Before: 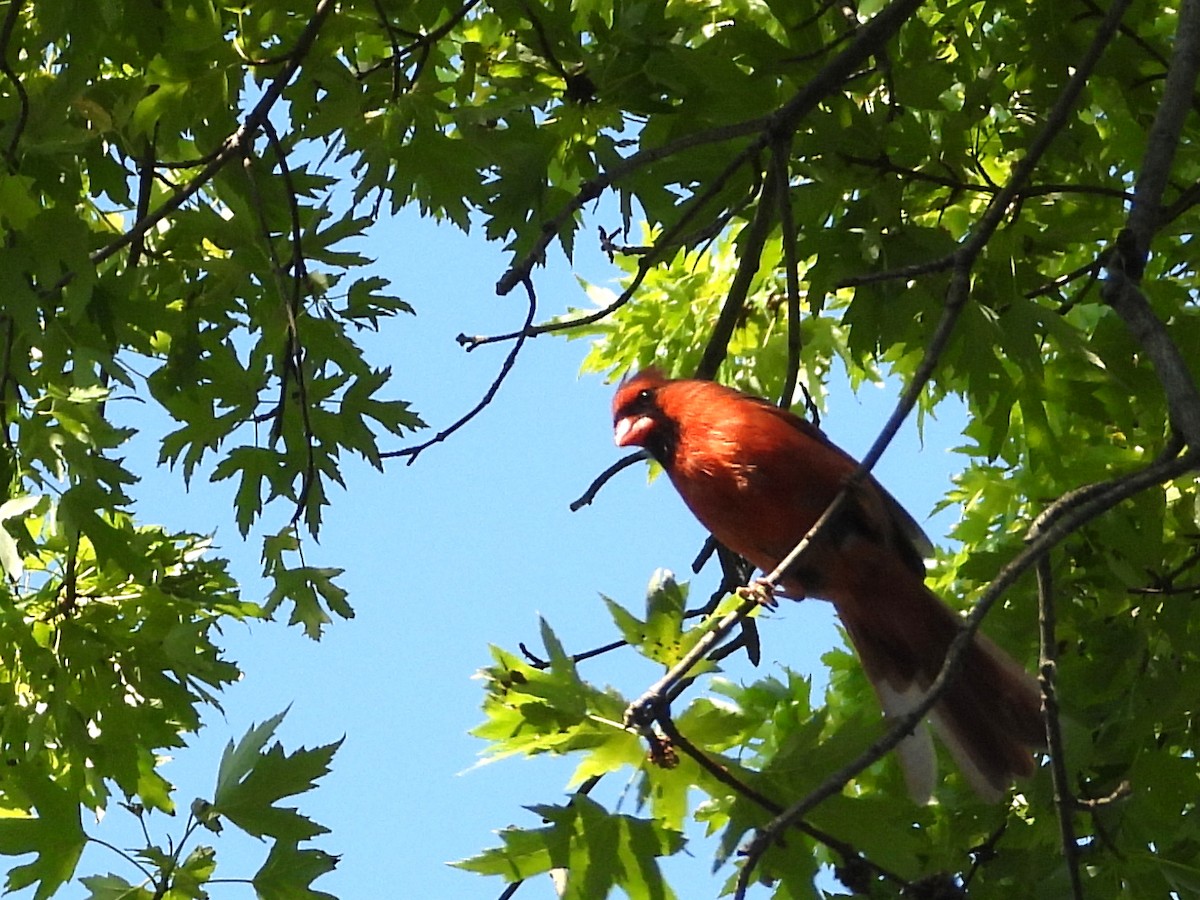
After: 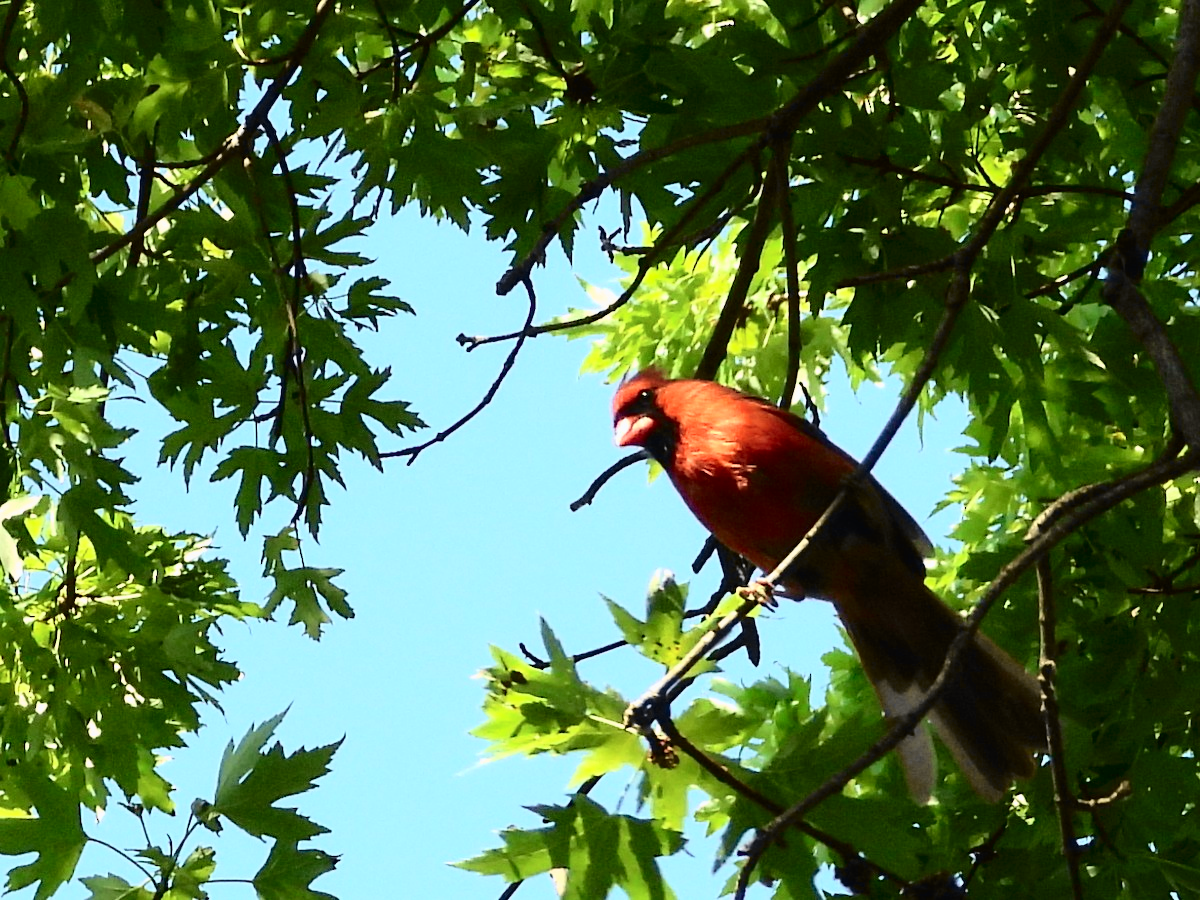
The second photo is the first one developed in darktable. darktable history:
tone curve: curves: ch0 [(0, 0.011) (0.053, 0.026) (0.174, 0.115) (0.398, 0.444) (0.673, 0.775) (0.829, 0.906) (0.991, 0.981)]; ch1 [(0, 0) (0.276, 0.206) (0.409, 0.383) (0.473, 0.458) (0.492, 0.499) (0.521, 0.502) (0.546, 0.543) (0.585, 0.617) (0.659, 0.686) (0.78, 0.8) (1, 1)]; ch2 [(0, 0) (0.438, 0.449) (0.473, 0.469) (0.503, 0.5) (0.523, 0.538) (0.562, 0.598) (0.612, 0.635) (0.695, 0.713) (1, 1)], color space Lab, independent channels, preserve colors none
